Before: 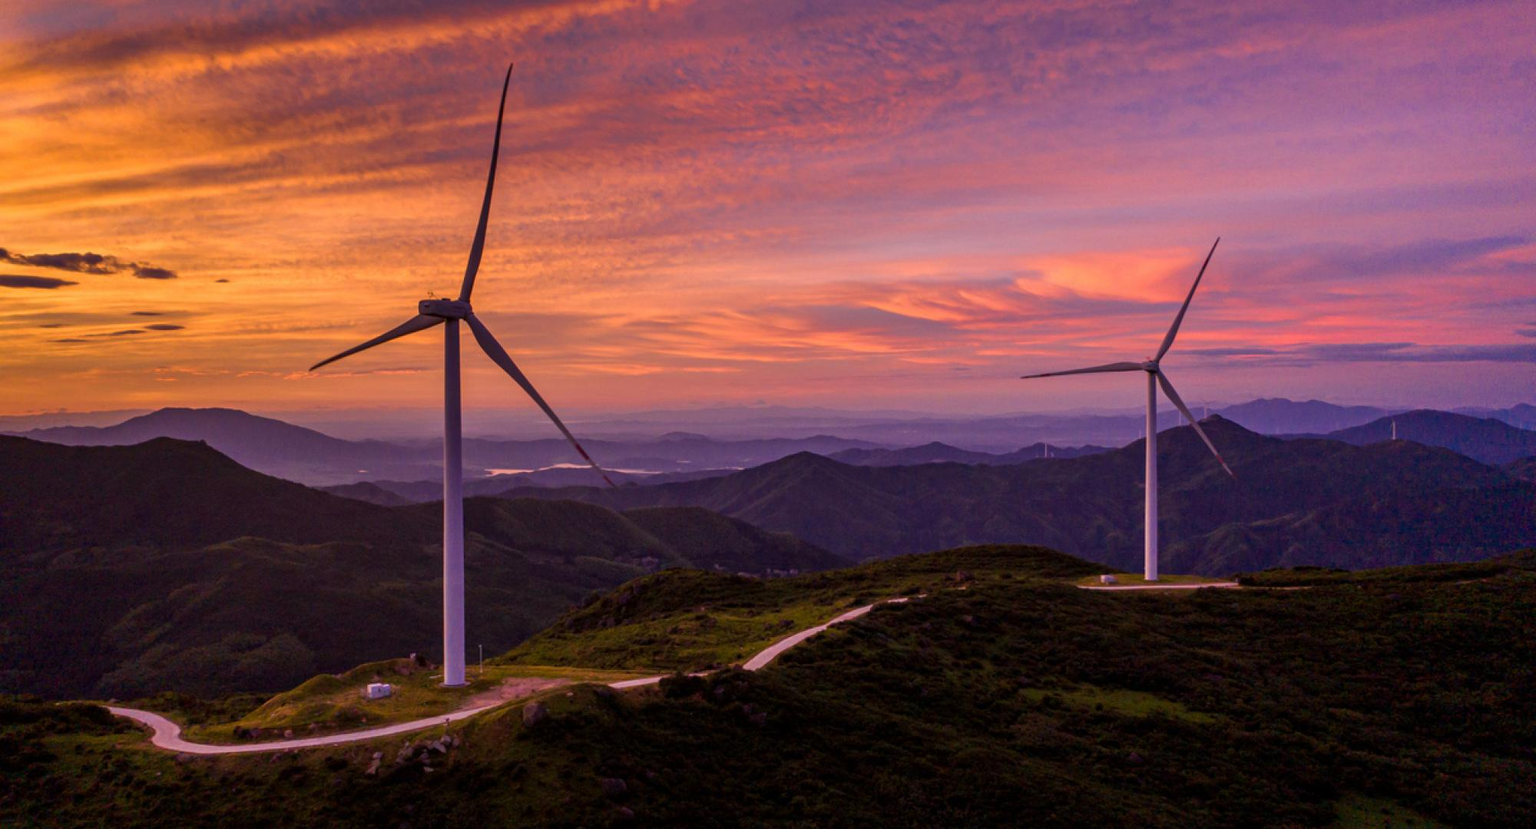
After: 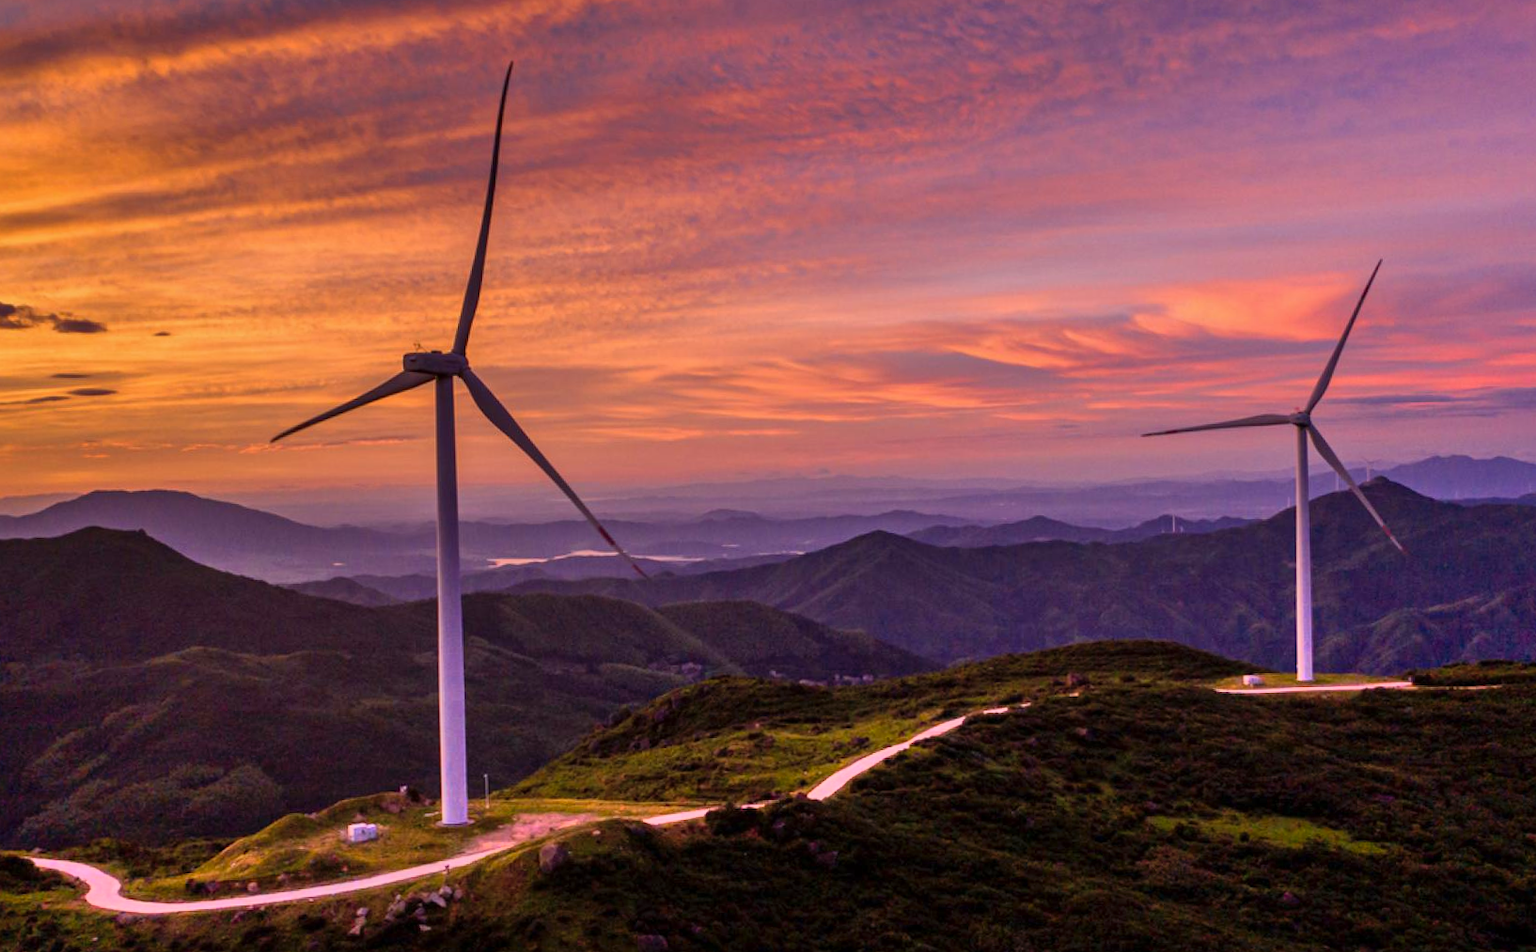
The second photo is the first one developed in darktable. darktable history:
shadows and highlights: soften with gaussian
crop and rotate: angle 1°, left 4.281%, top 0.642%, right 11.383%, bottom 2.486%
